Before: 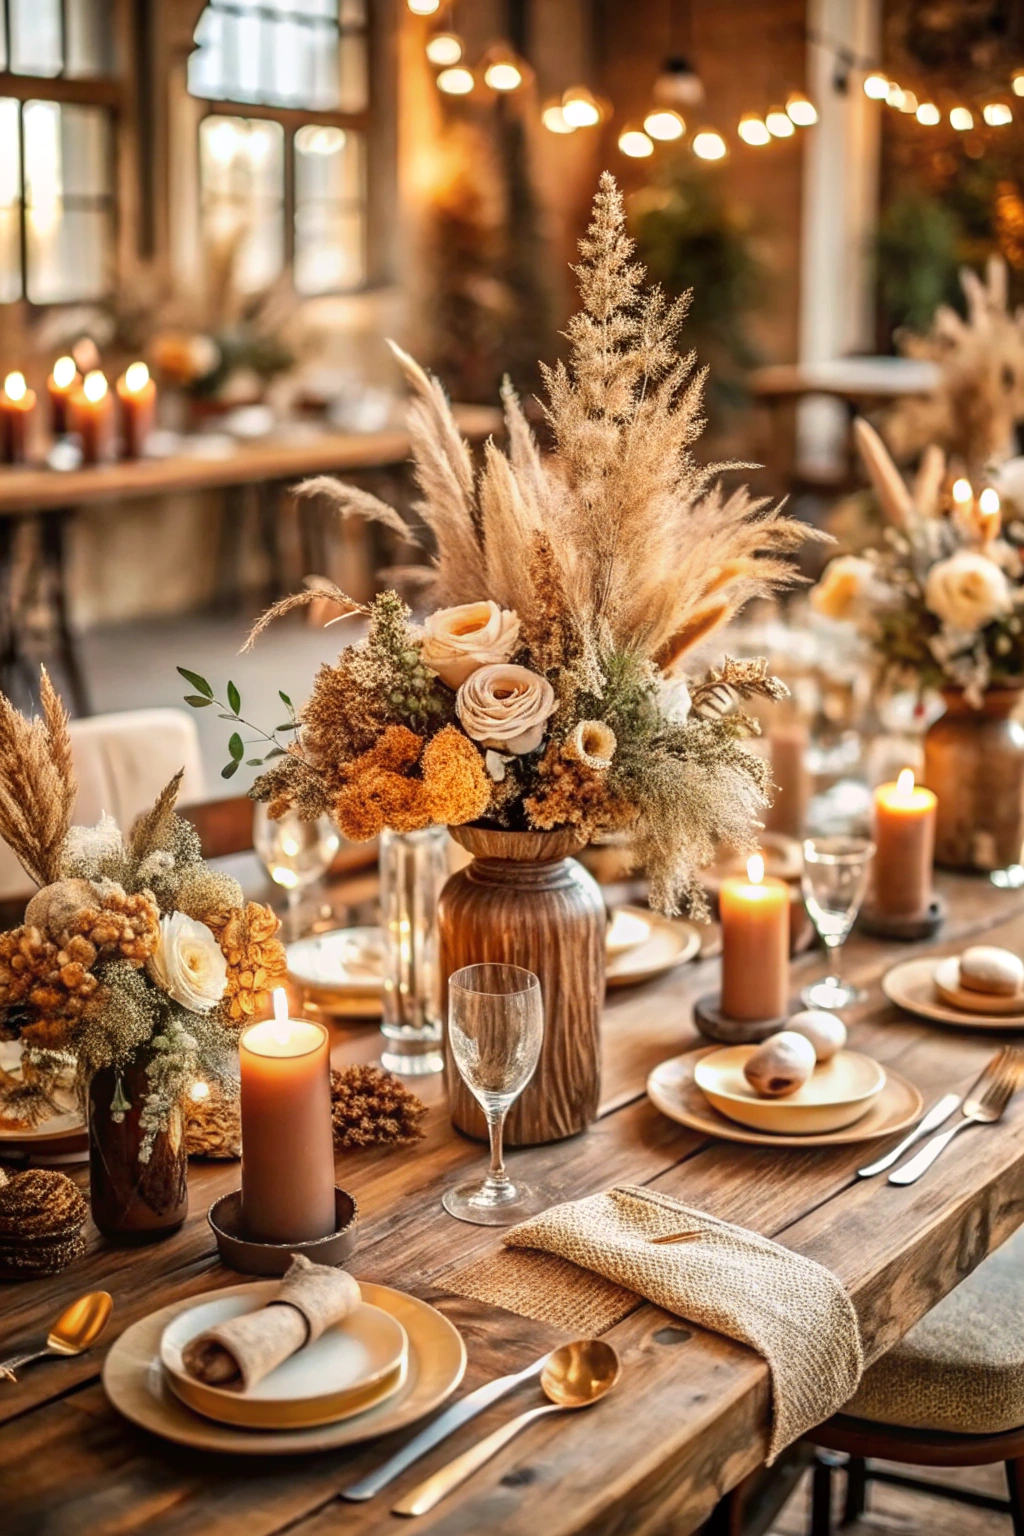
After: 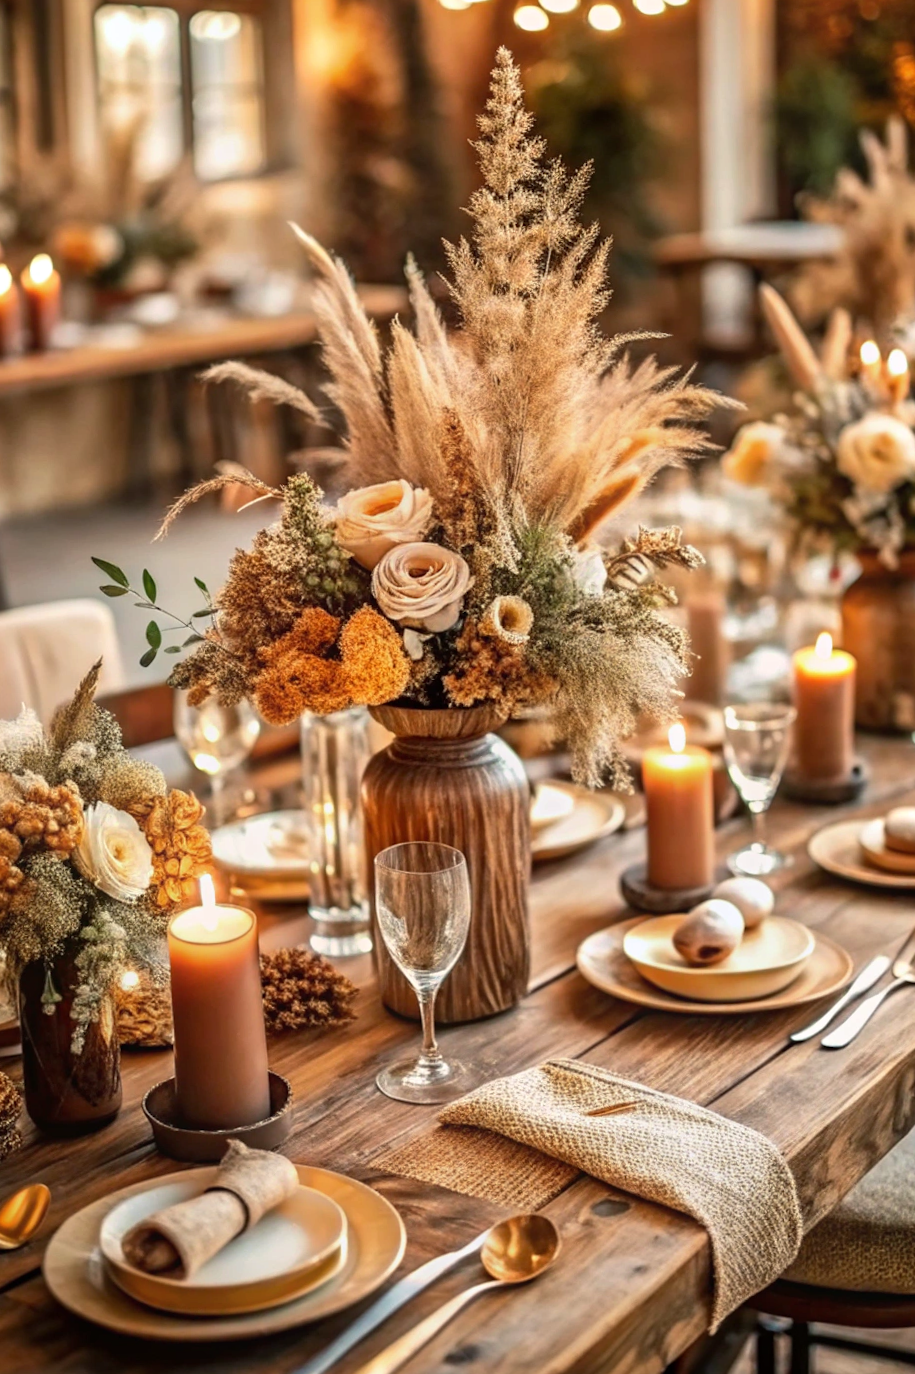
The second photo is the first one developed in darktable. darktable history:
crop and rotate: angle 2.09°, left 5.781%, top 5.708%
base curve: curves: ch0 [(0, 0) (0.303, 0.277) (1, 1)], preserve colors none
